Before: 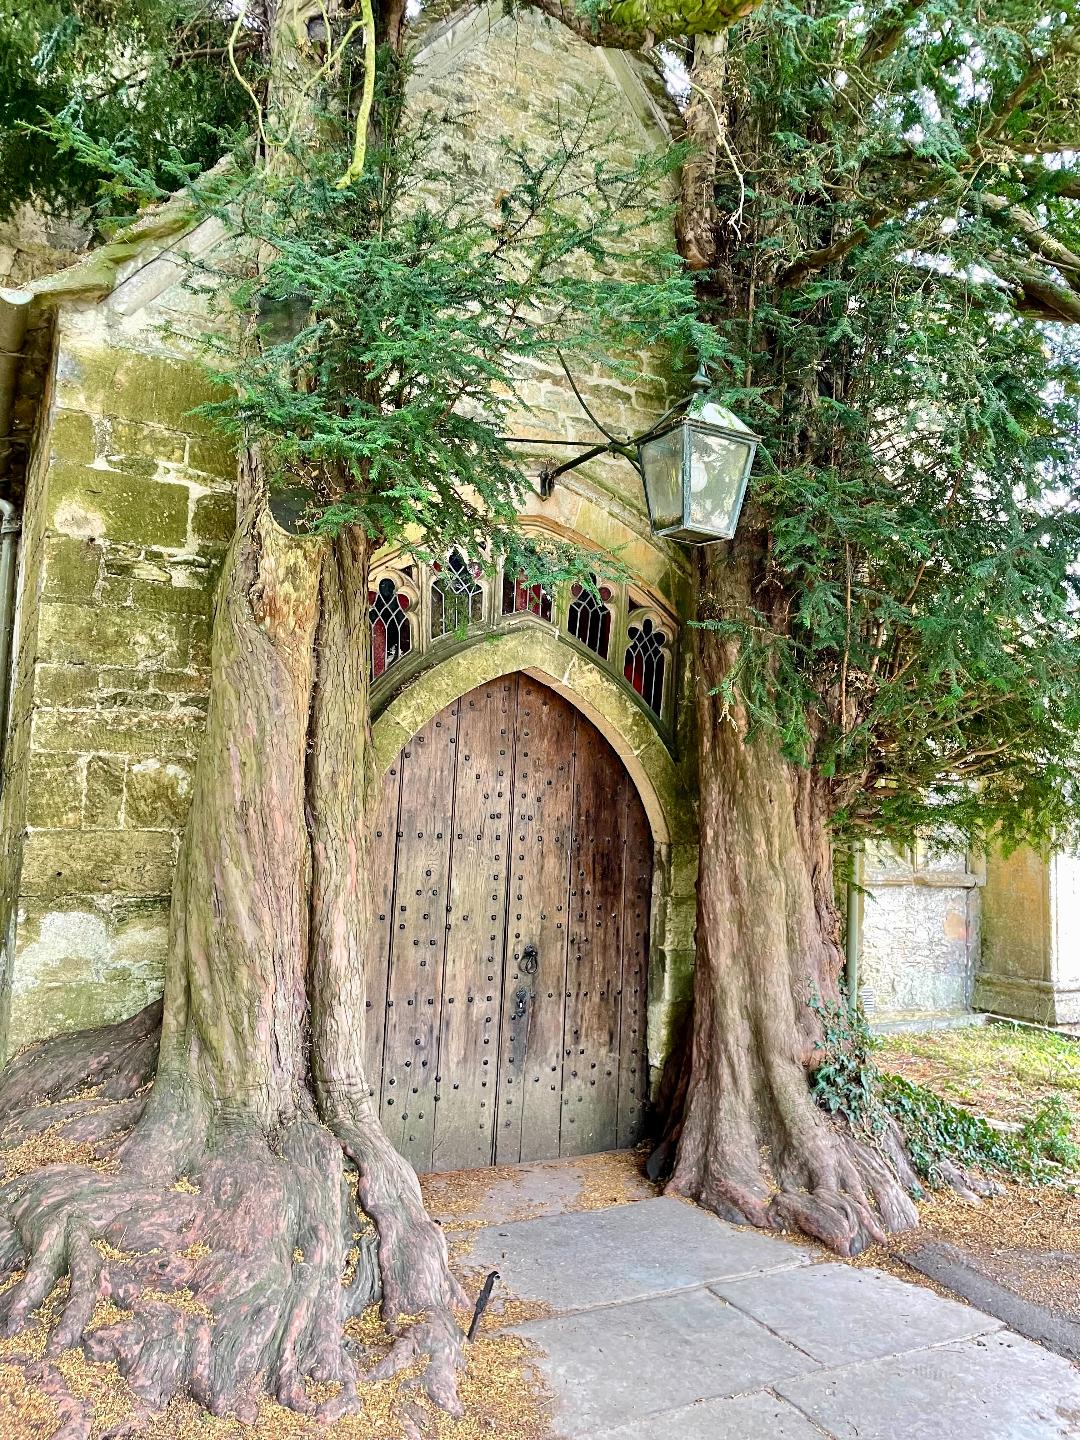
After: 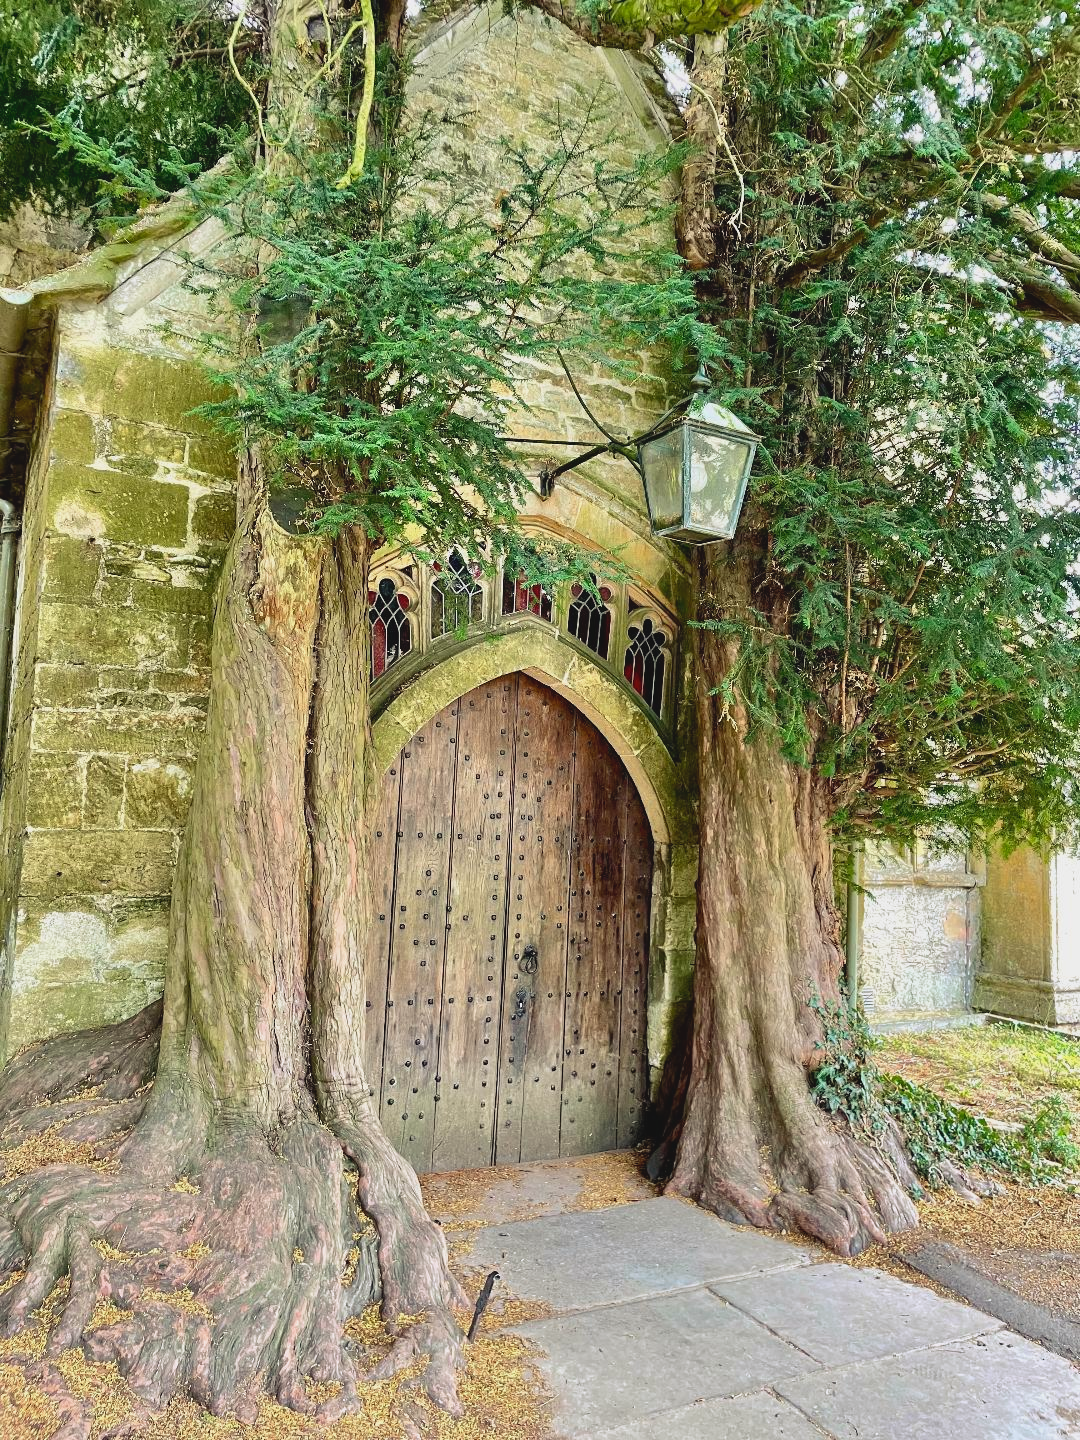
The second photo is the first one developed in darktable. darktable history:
rgb curve: curves: ch2 [(0, 0) (0.567, 0.512) (1, 1)], mode RGB, independent channels
contrast brightness saturation: contrast -0.11
